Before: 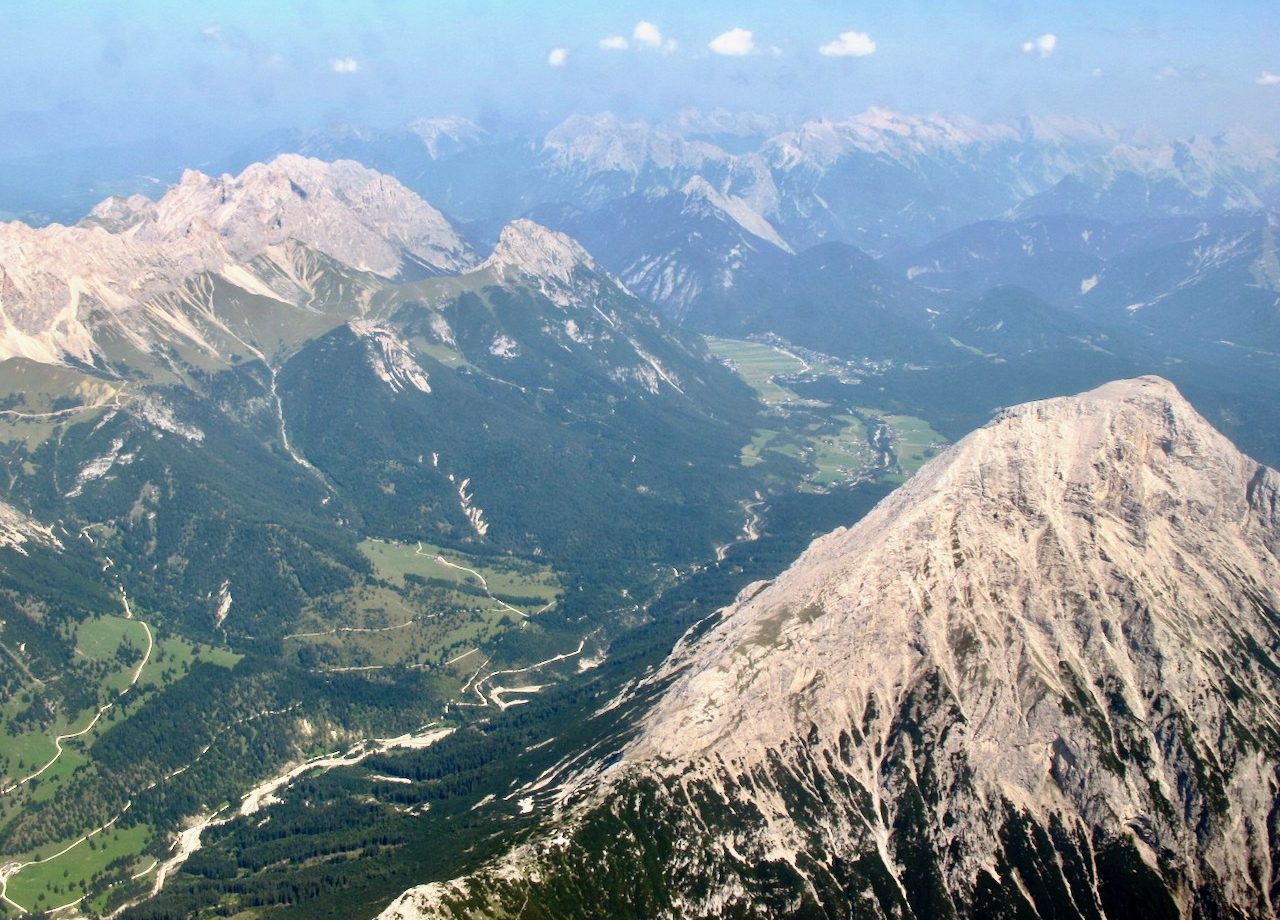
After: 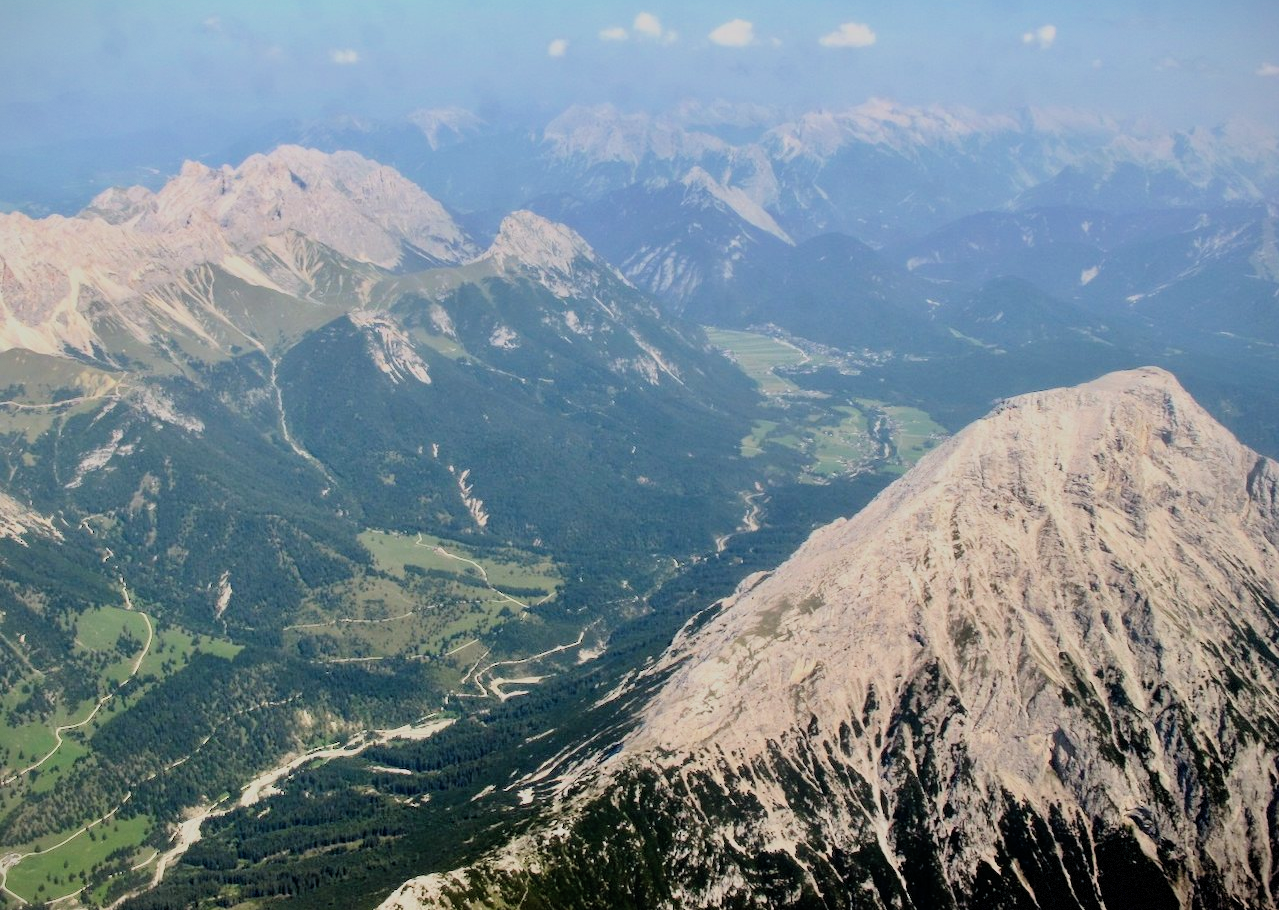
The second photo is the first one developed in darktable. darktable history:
filmic rgb: black relative exposure -7.65 EV, white relative exposure 4.56 EV, hardness 3.61, color science v6 (2022)
crop: top 1.049%, right 0.001%
white balance: emerald 1
vignetting: fall-off start 100%, fall-off radius 71%, brightness -0.434, saturation -0.2, width/height ratio 1.178, dithering 8-bit output, unbound false
